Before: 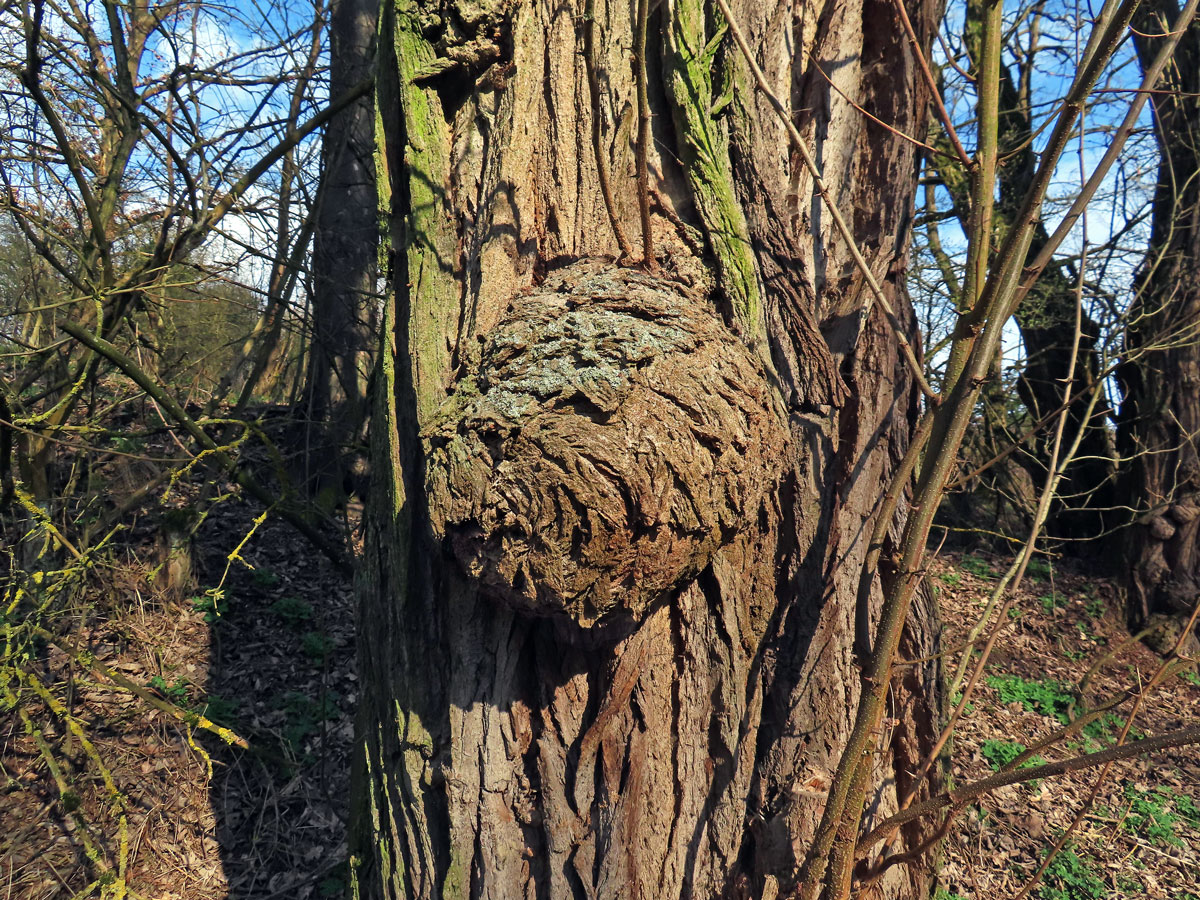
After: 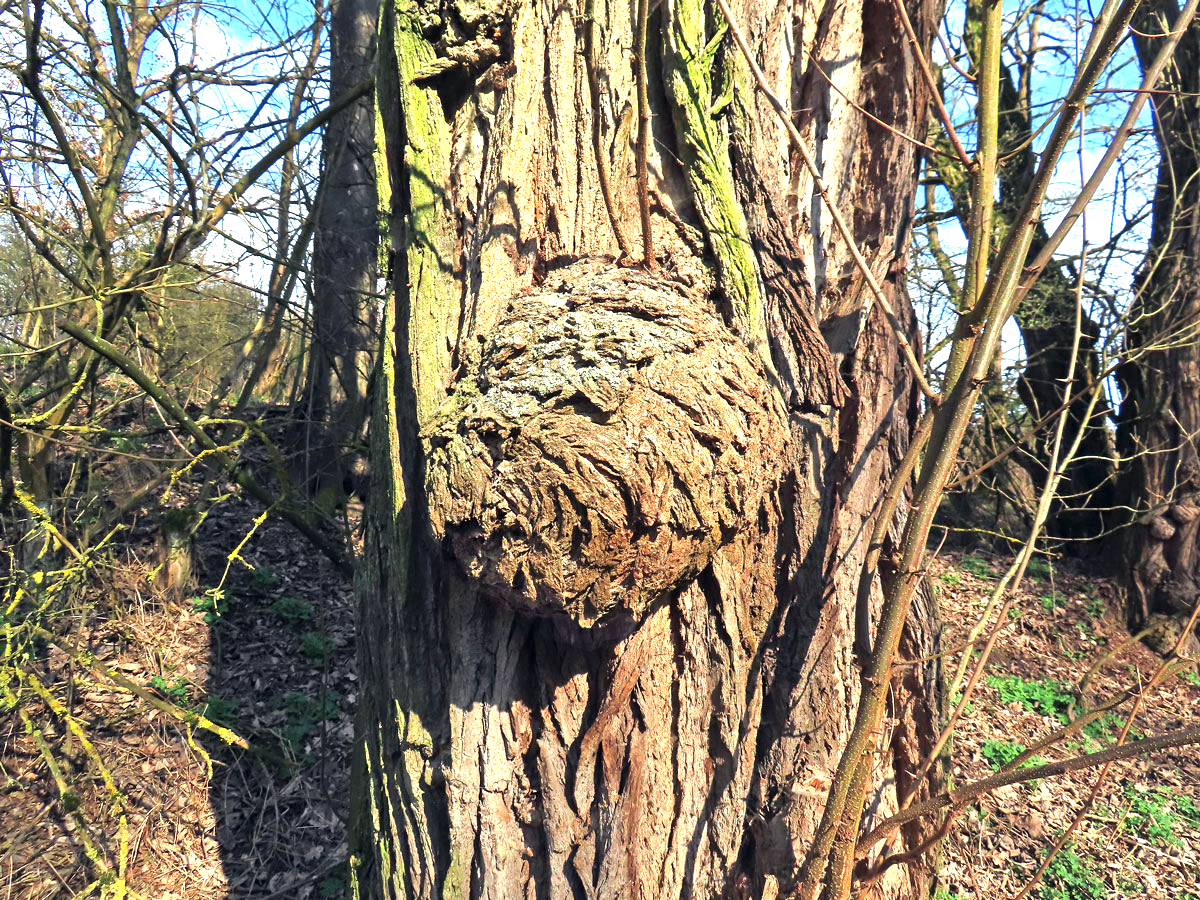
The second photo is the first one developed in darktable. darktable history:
exposure: exposure 1.254 EV, compensate highlight preservation false
